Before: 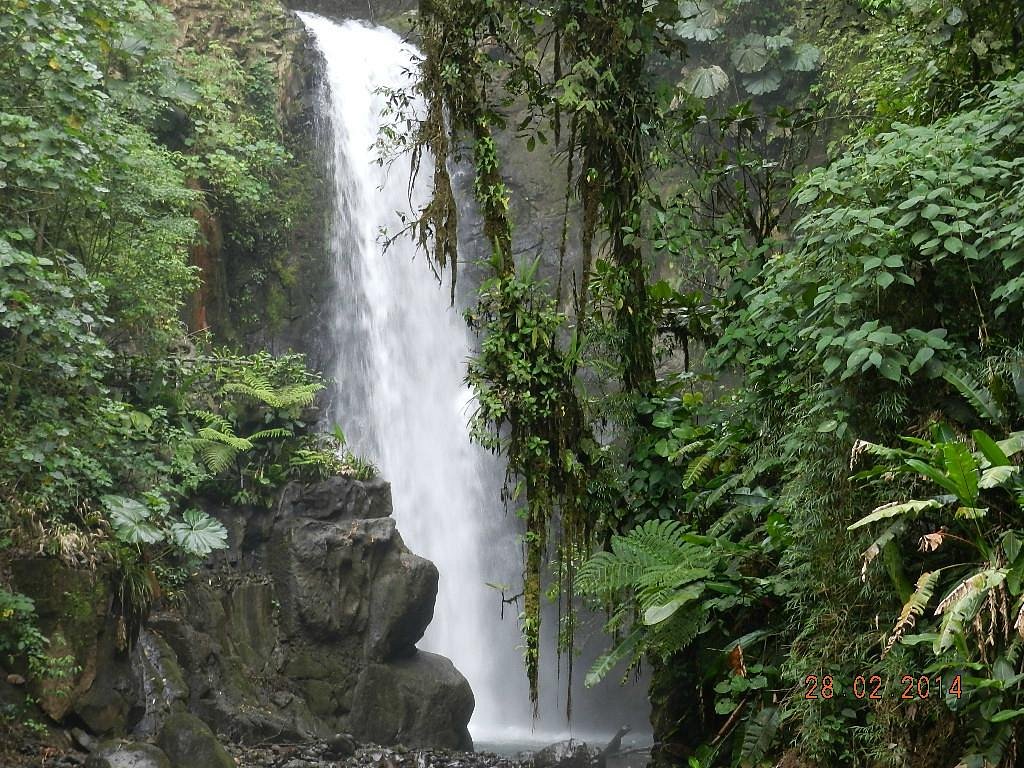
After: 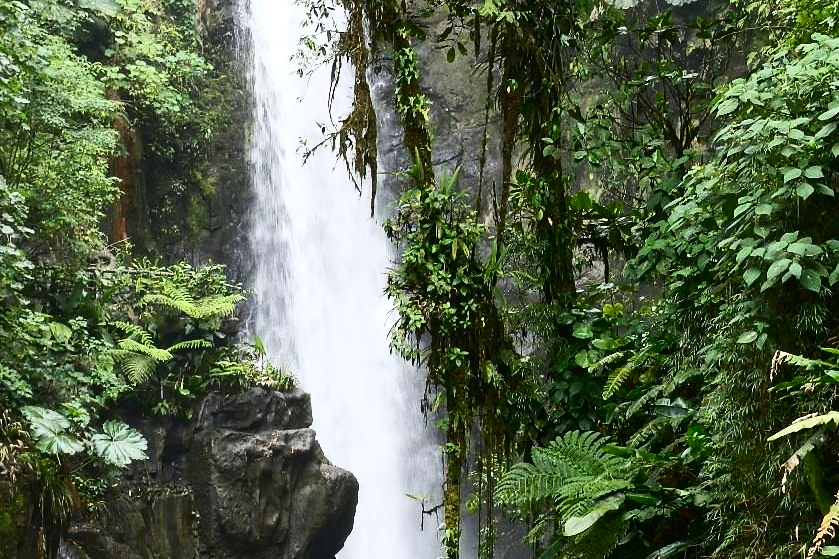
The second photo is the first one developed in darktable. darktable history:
crop: left 7.824%, top 11.71%, right 10.196%, bottom 15.448%
contrast brightness saturation: contrast 0.405, brightness 0.109, saturation 0.212
